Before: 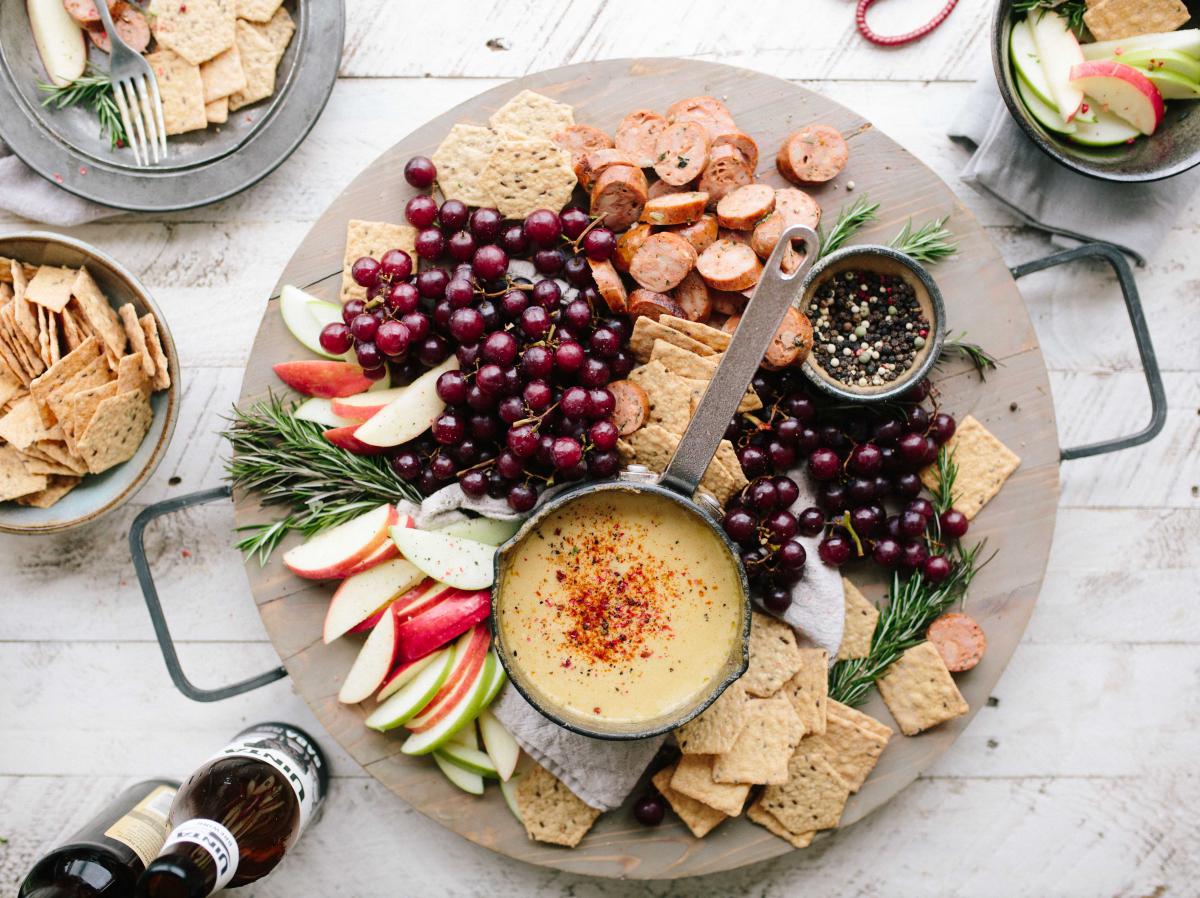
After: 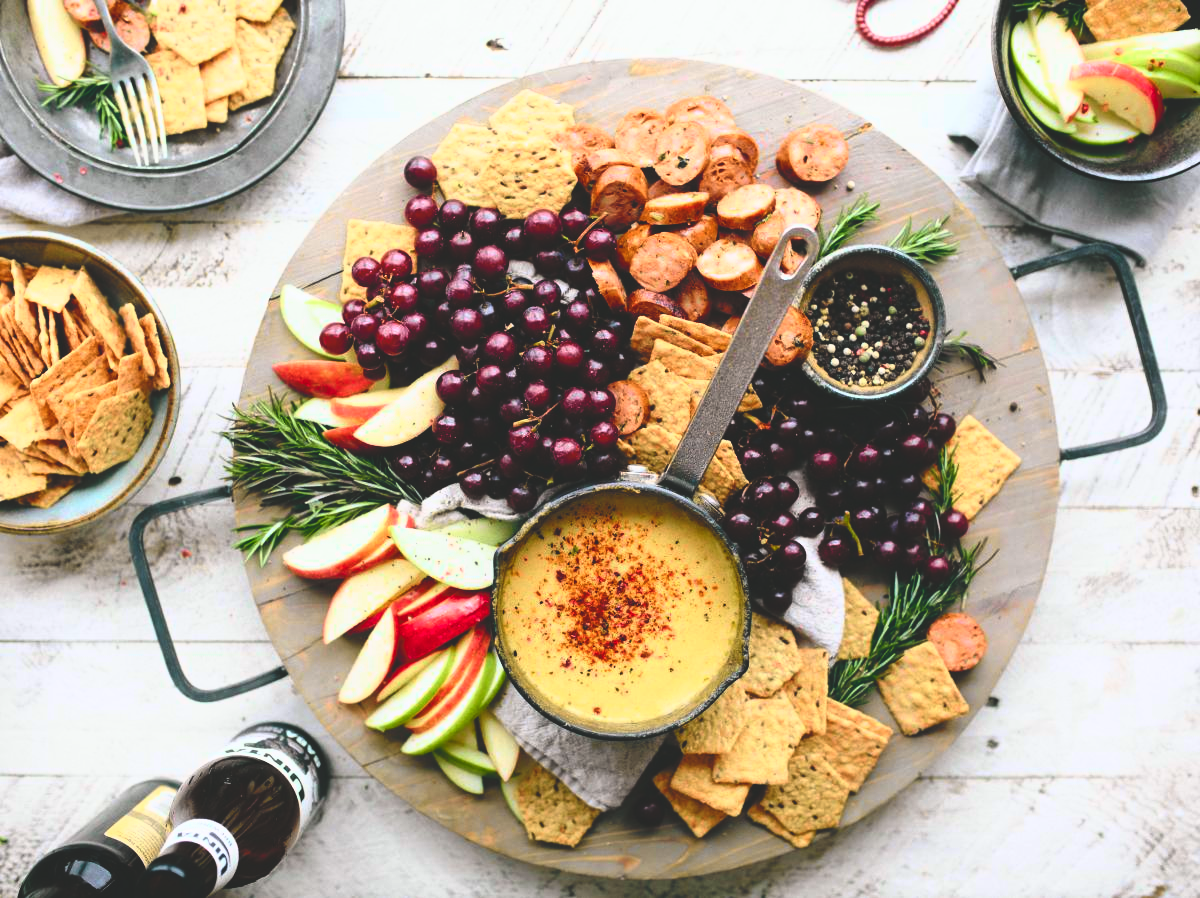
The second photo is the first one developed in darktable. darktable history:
rgb curve: curves: ch0 [(0, 0.186) (0.314, 0.284) (0.775, 0.708) (1, 1)], compensate middle gray true, preserve colors none
tone curve: curves: ch0 [(0, 0.018) (0.162, 0.128) (0.434, 0.478) (0.667, 0.785) (0.819, 0.943) (1, 0.991)]; ch1 [(0, 0) (0.402, 0.36) (0.476, 0.449) (0.506, 0.505) (0.523, 0.518) (0.579, 0.626) (0.641, 0.668) (0.693, 0.745) (0.861, 0.934) (1, 1)]; ch2 [(0, 0) (0.424, 0.388) (0.483, 0.472) (0.503, 0.505) (0.521, 0.519) (0.547, 0.581) (0.582, 0.648) (0.699, 0.759) (0.997, 0.858)], color space Lab, independent channels
